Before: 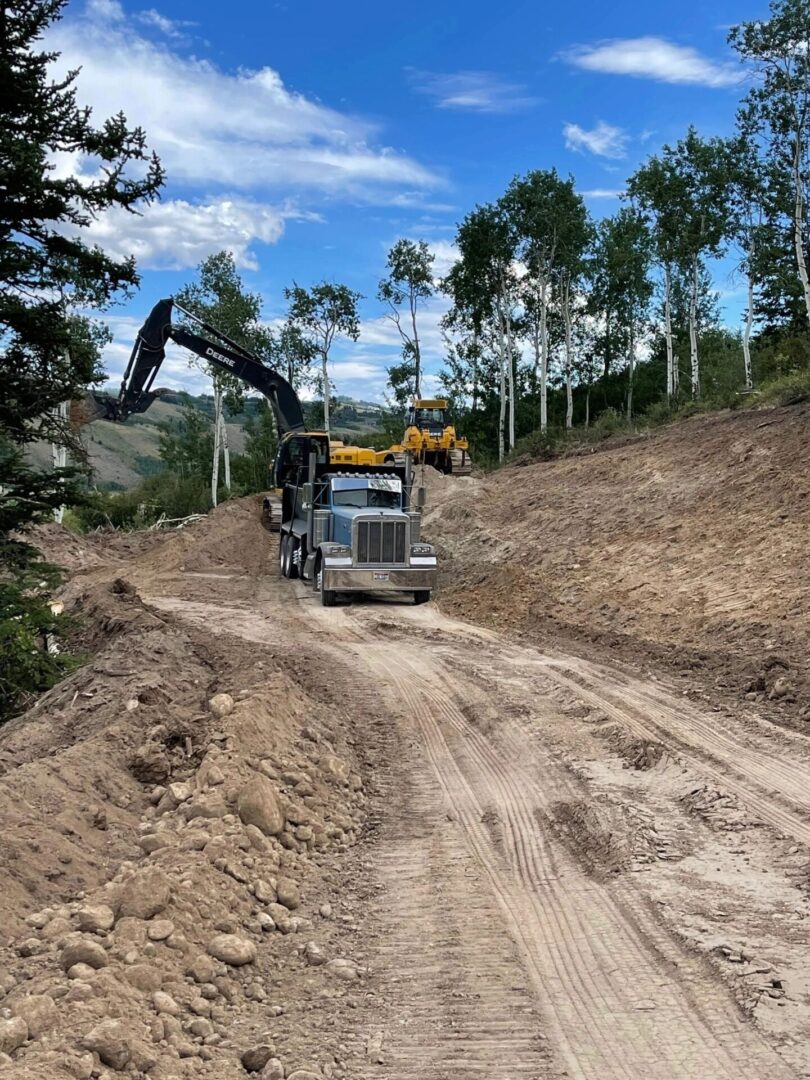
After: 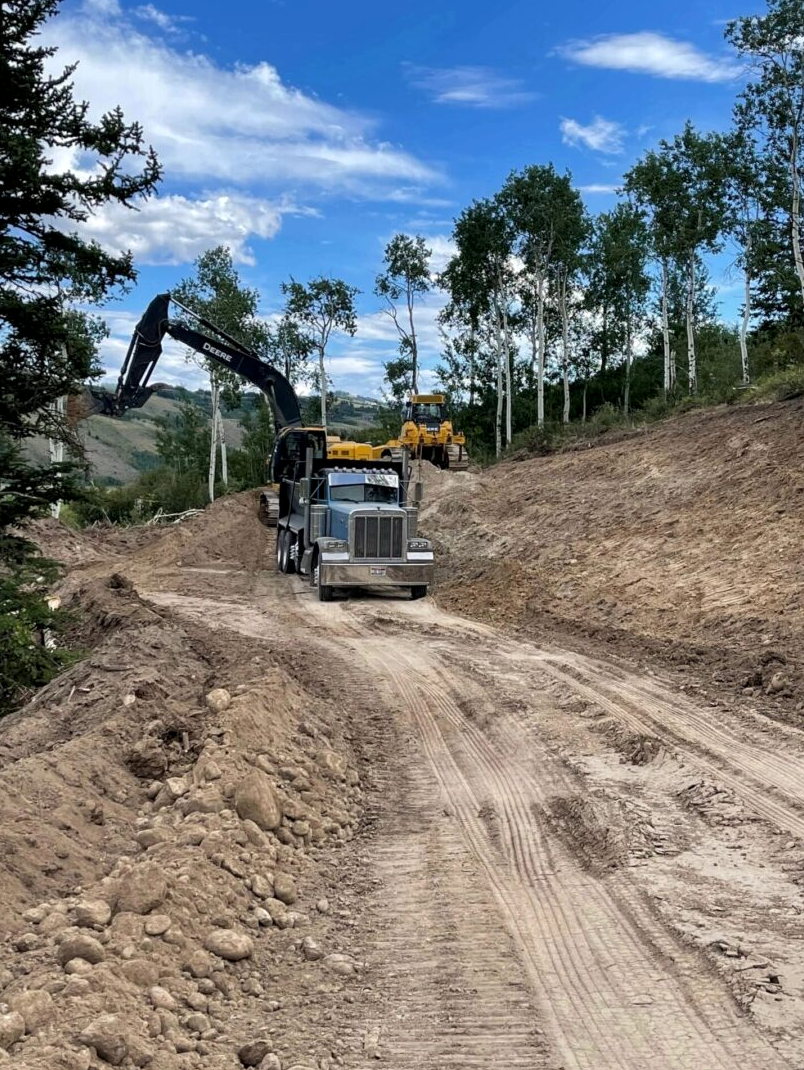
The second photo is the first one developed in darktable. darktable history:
local contrast: highlights 100%, shadows 100%, detail 120%, midtone range 0.2
crop: left 0.434%, top 0.485%, right 0.244%, bottom 0.386%
